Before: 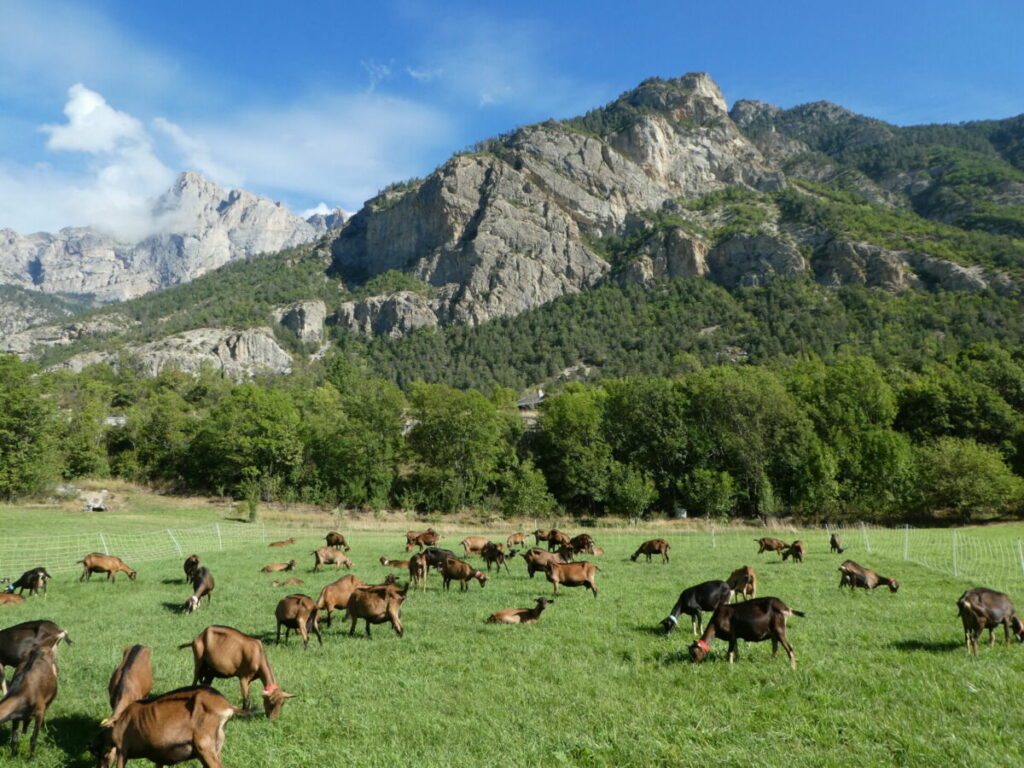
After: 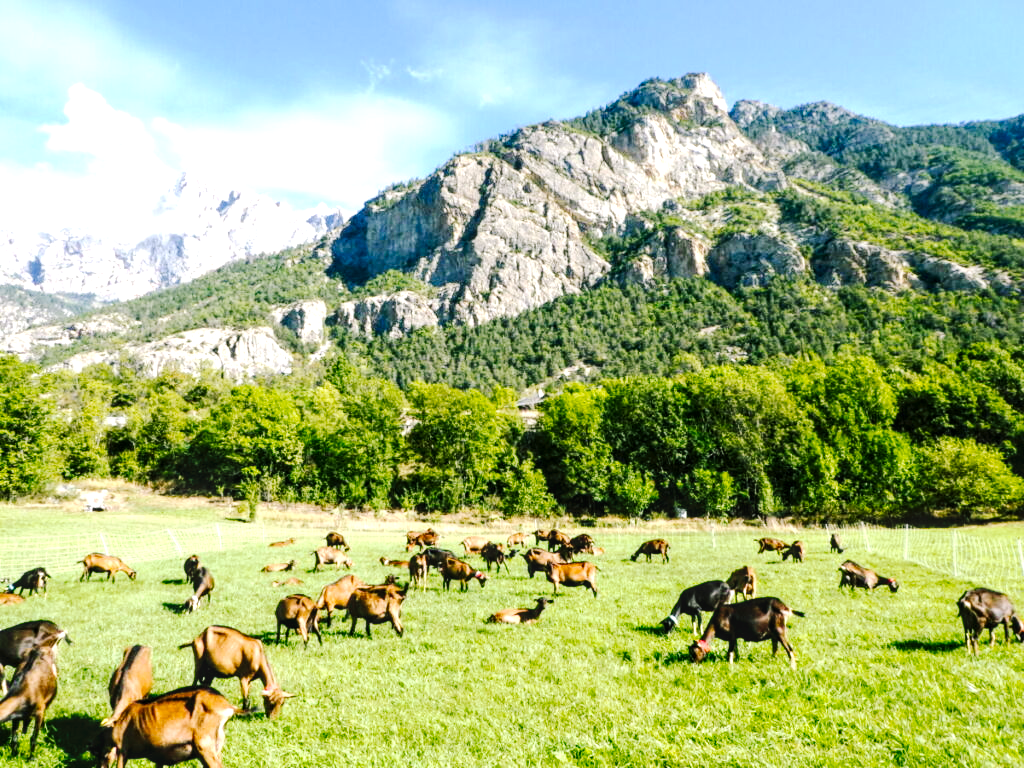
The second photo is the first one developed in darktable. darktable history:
local contrast: on, module defaults
tone equalizer: -8 EV -0.417 EV, -7 EV -0.389 EV, -6 EV -0.333 EV, -5 EV -0.222 EV, -3 EV 0.222 EV, -2 EV 0.333 EV, -1 EV 0.389 EV, +0 EV 0.417 EV, edges refinement/feathering 500, mask exposure compensation -1.57 EV, preserve details no
exposure: black level correction 0.001, exposure 0.5 EV, compensate exposure bias true, compensate highlight preservation false
tone curve: curves: ch0 [(0, 0) (0.003, 0.002) (0.011, 0.009) (0.025, 0.019) (0.044, 0.031) (0.069, 0.04) (0.1, 0.059) (0.136, 0.092) (0.177, 0.134) (0.224, 0.192) (0.277, 0.262) (0.335, 0.348) (0.399, 0.446) (0.468, 0.554) (0.543, 0.646) (0.623, 0.731) (0.709, 0.807) (0.801, 0.867) (0.898, 0.931) (1, 1)], preserve colors none
color balance rgb: shadows lift › chroma 2%, shadows lift › hue 217.2°, power › chroma 0.25%, power › hue 60°, highlights gain › chroma 1.5%, highlights gain › hue 309.6°, global offset › luminance -0.25%, perceptual saturation grading › global saturation 15%, global vibrance 15%
